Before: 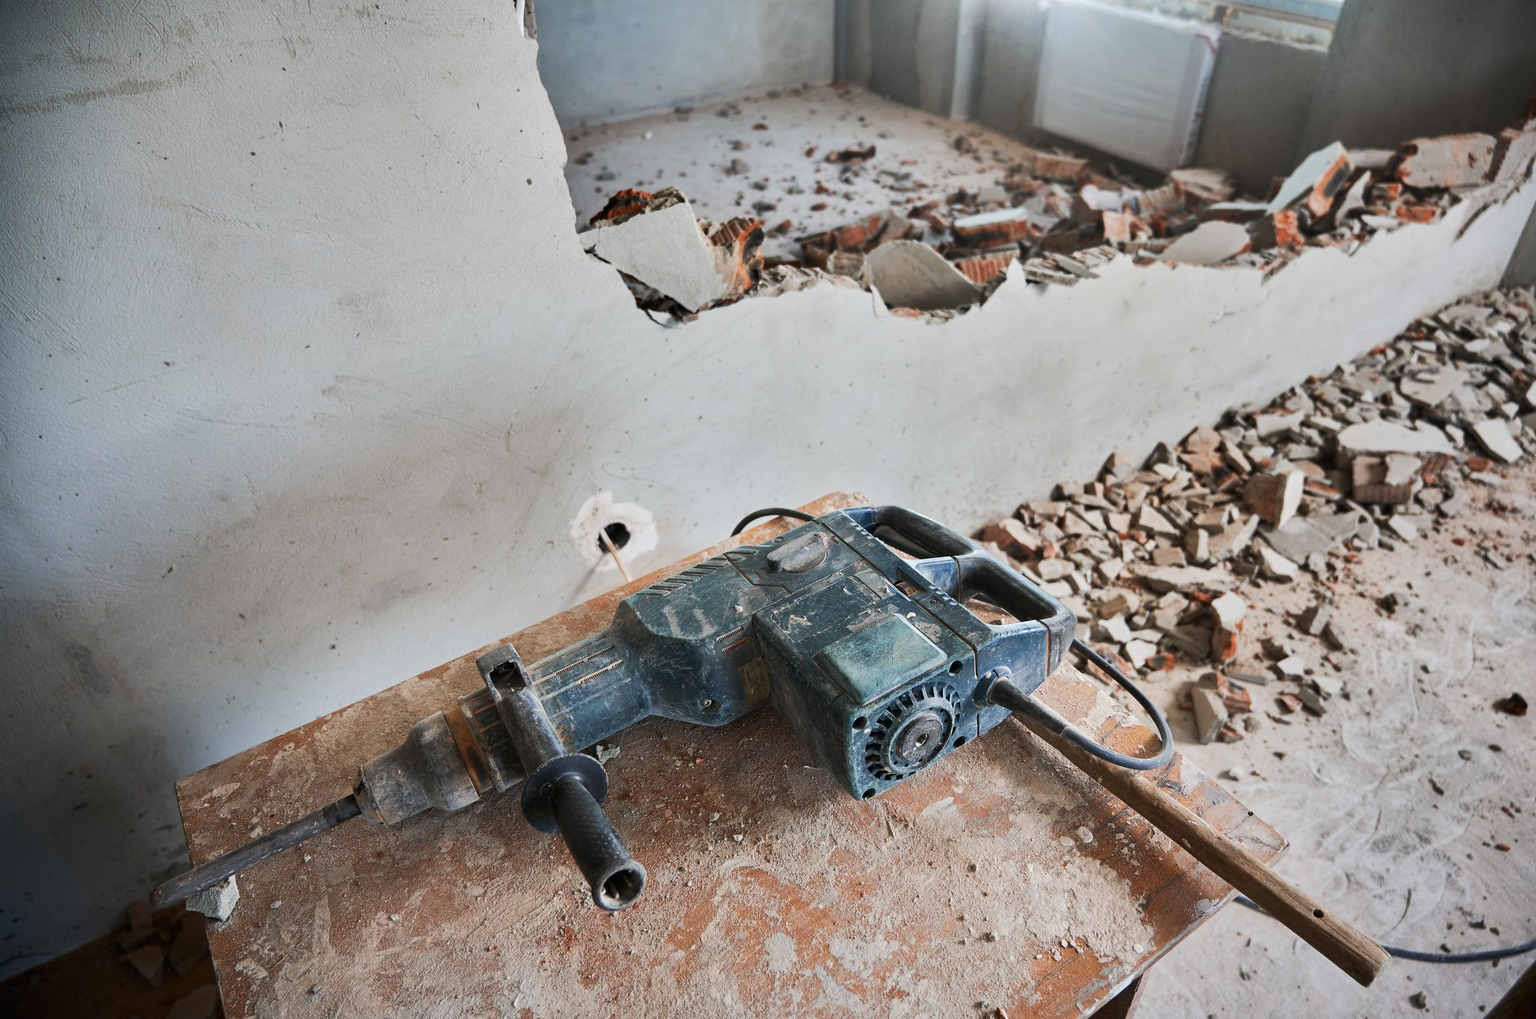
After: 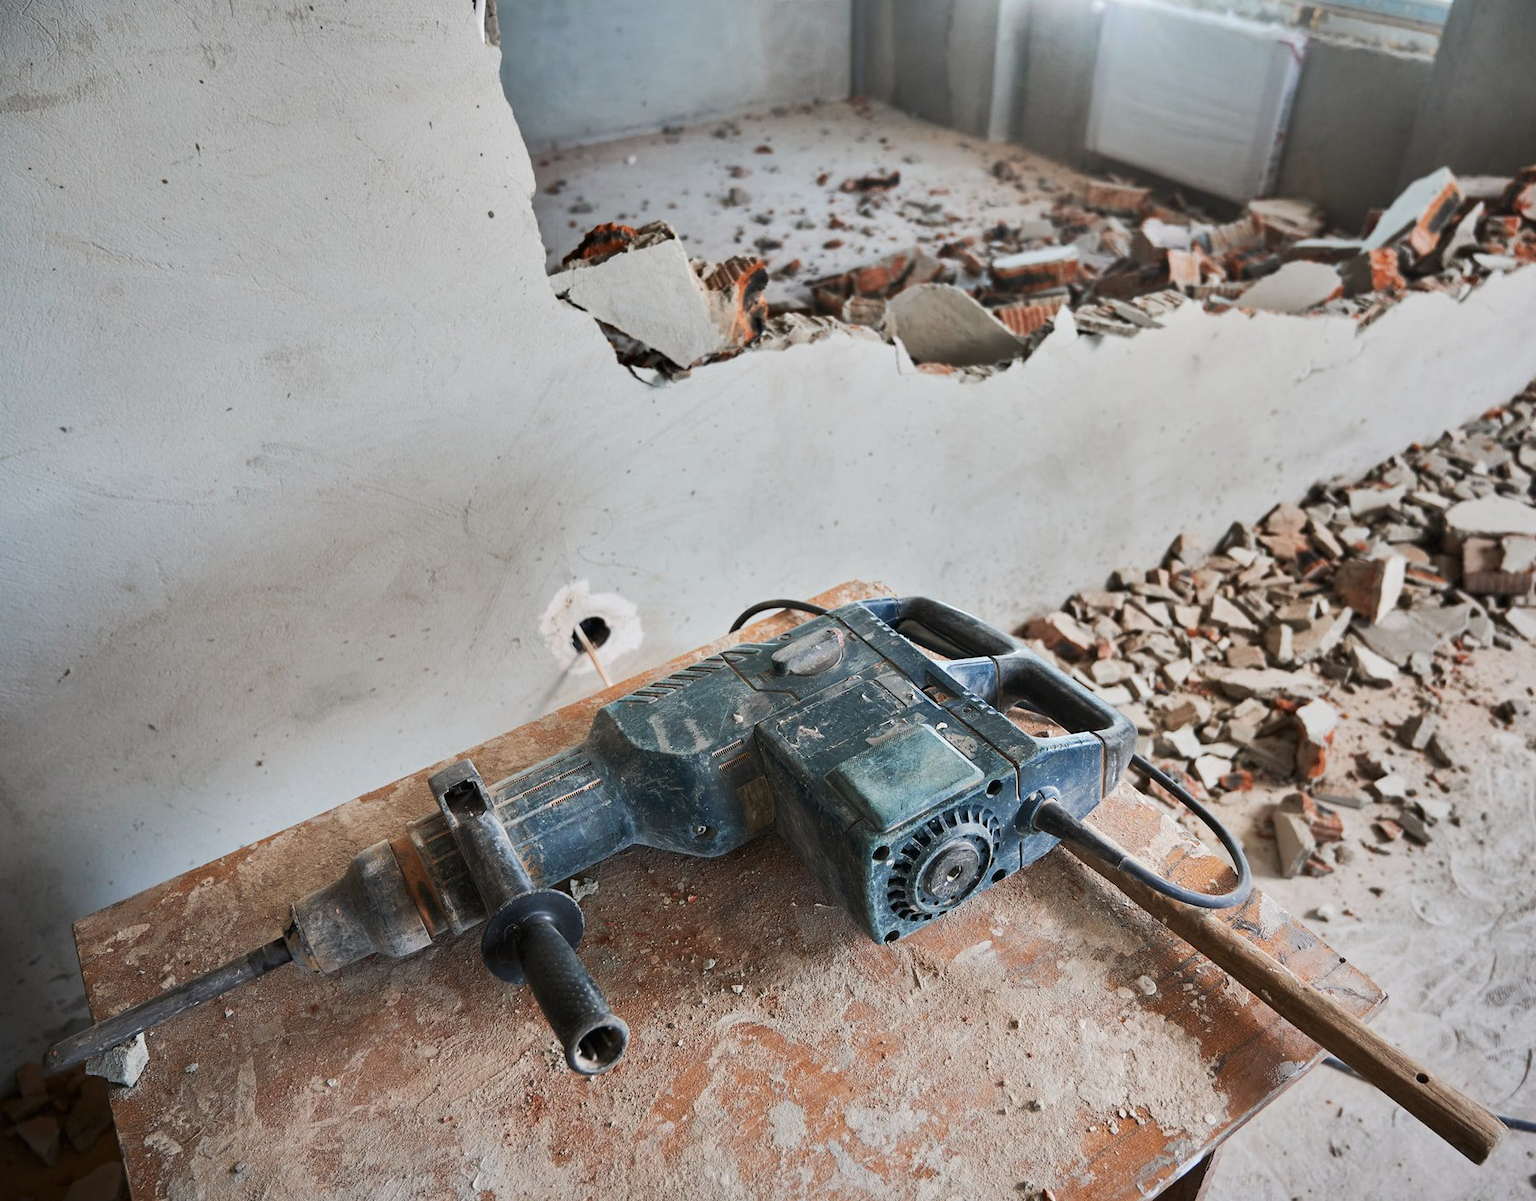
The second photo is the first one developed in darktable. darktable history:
crop: left 7.418%, right 7.867%
